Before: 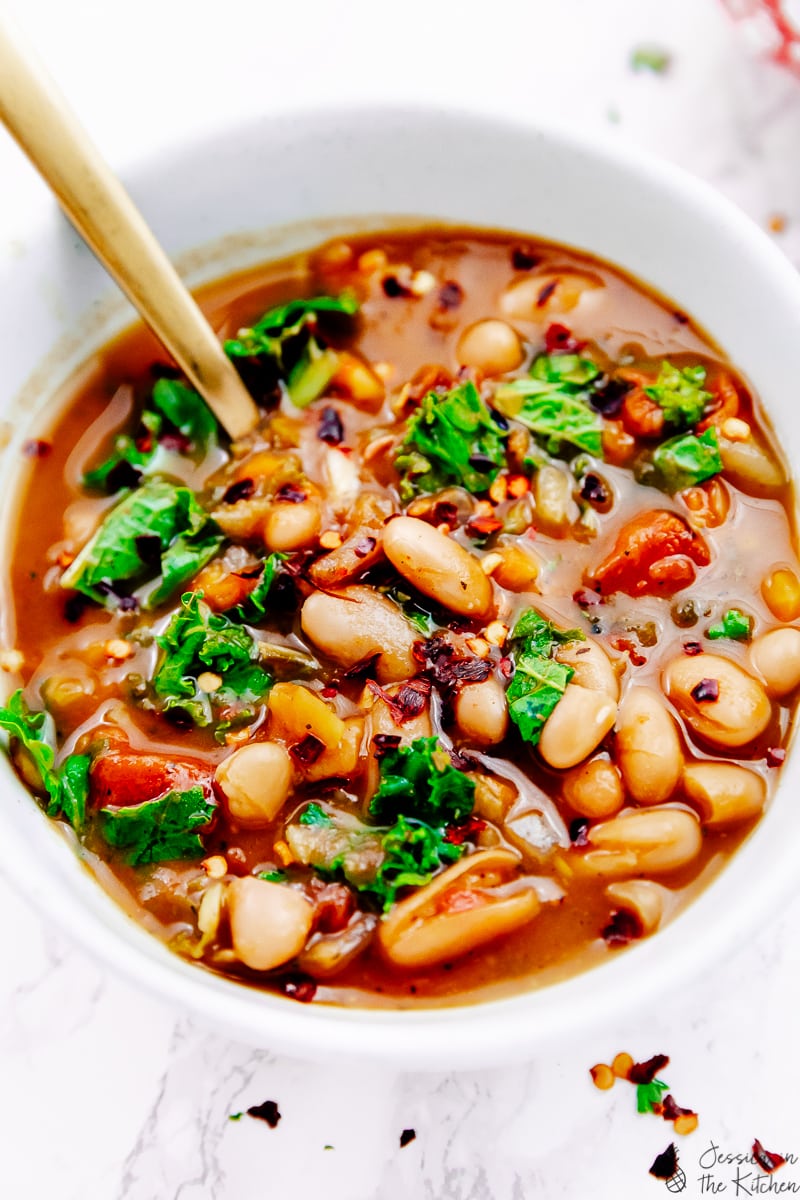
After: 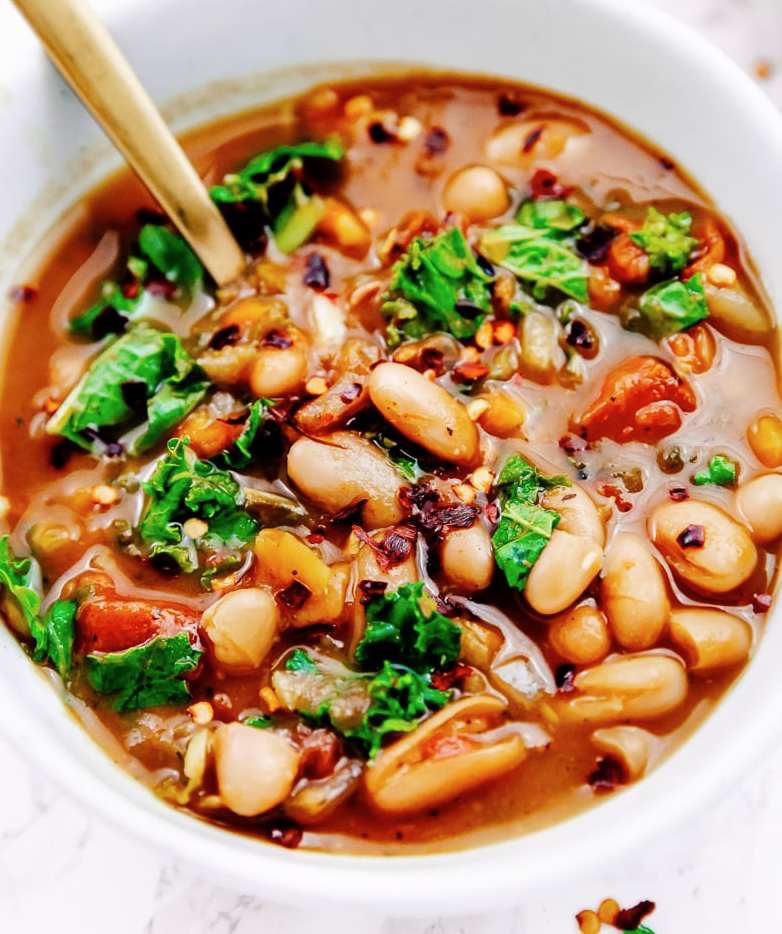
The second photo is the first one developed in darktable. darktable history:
crop and rotate: left 1.837%, top 12.893%, right 0.297%, bottom 9.231%
contrast brightness saturation: saturation -0.066
